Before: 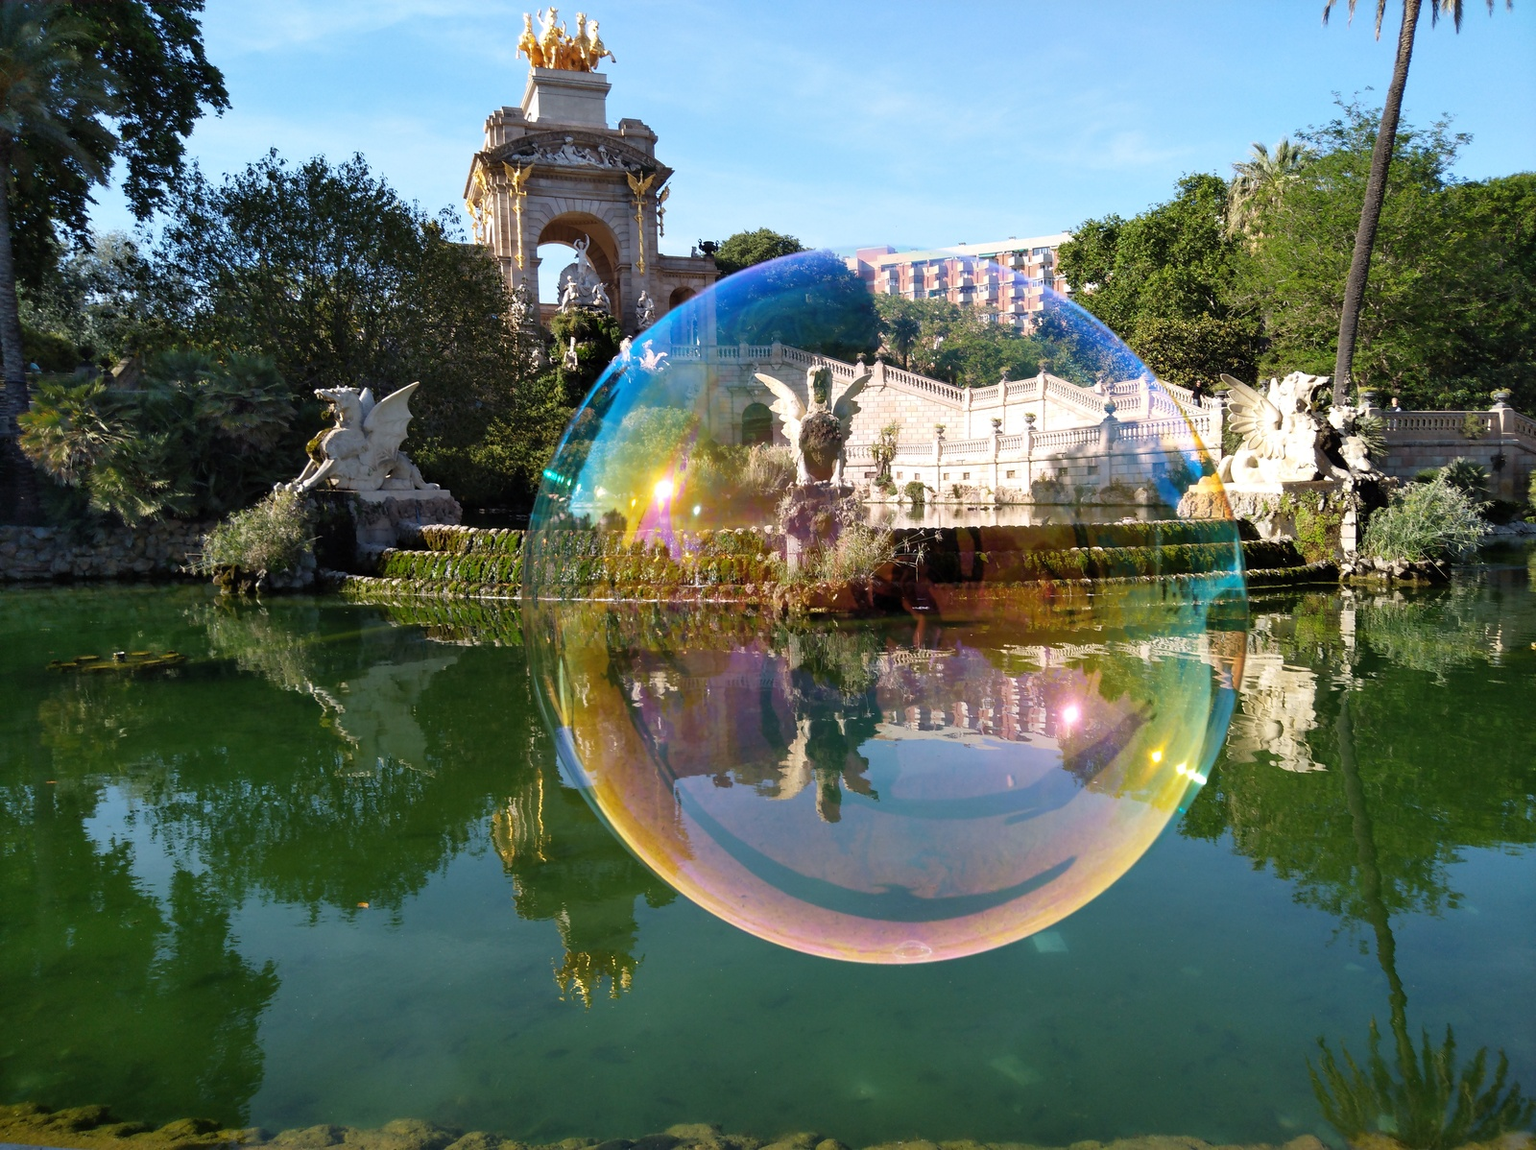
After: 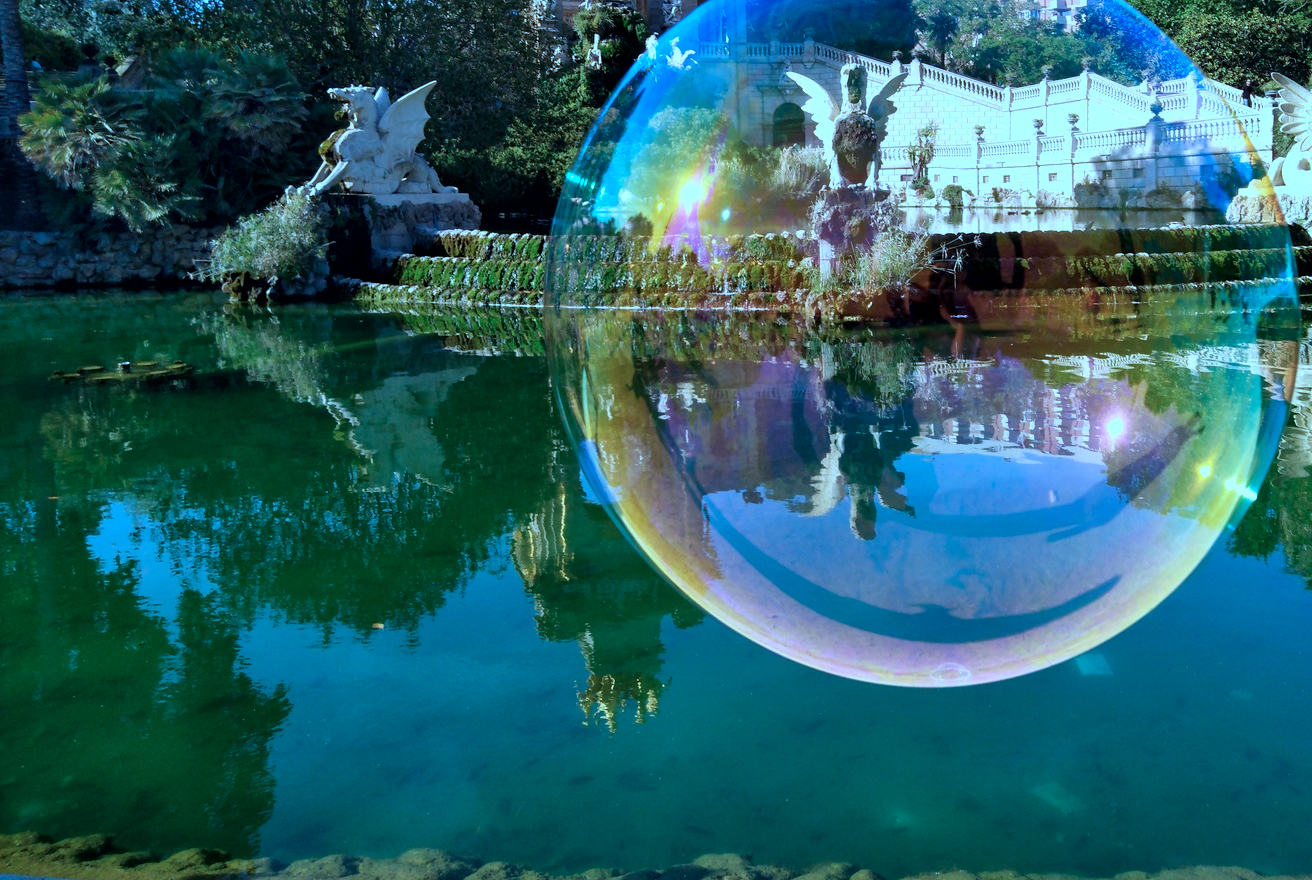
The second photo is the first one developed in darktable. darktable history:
crop: top 26.534%, right 17.971%
color calibration: illuminant custom, x 0.434, y 0.395, temperature 3085.94 K
local contrast: mode bilateral grid, contrast 21, coarseness 51, detail 141%, midtone range 0.2
